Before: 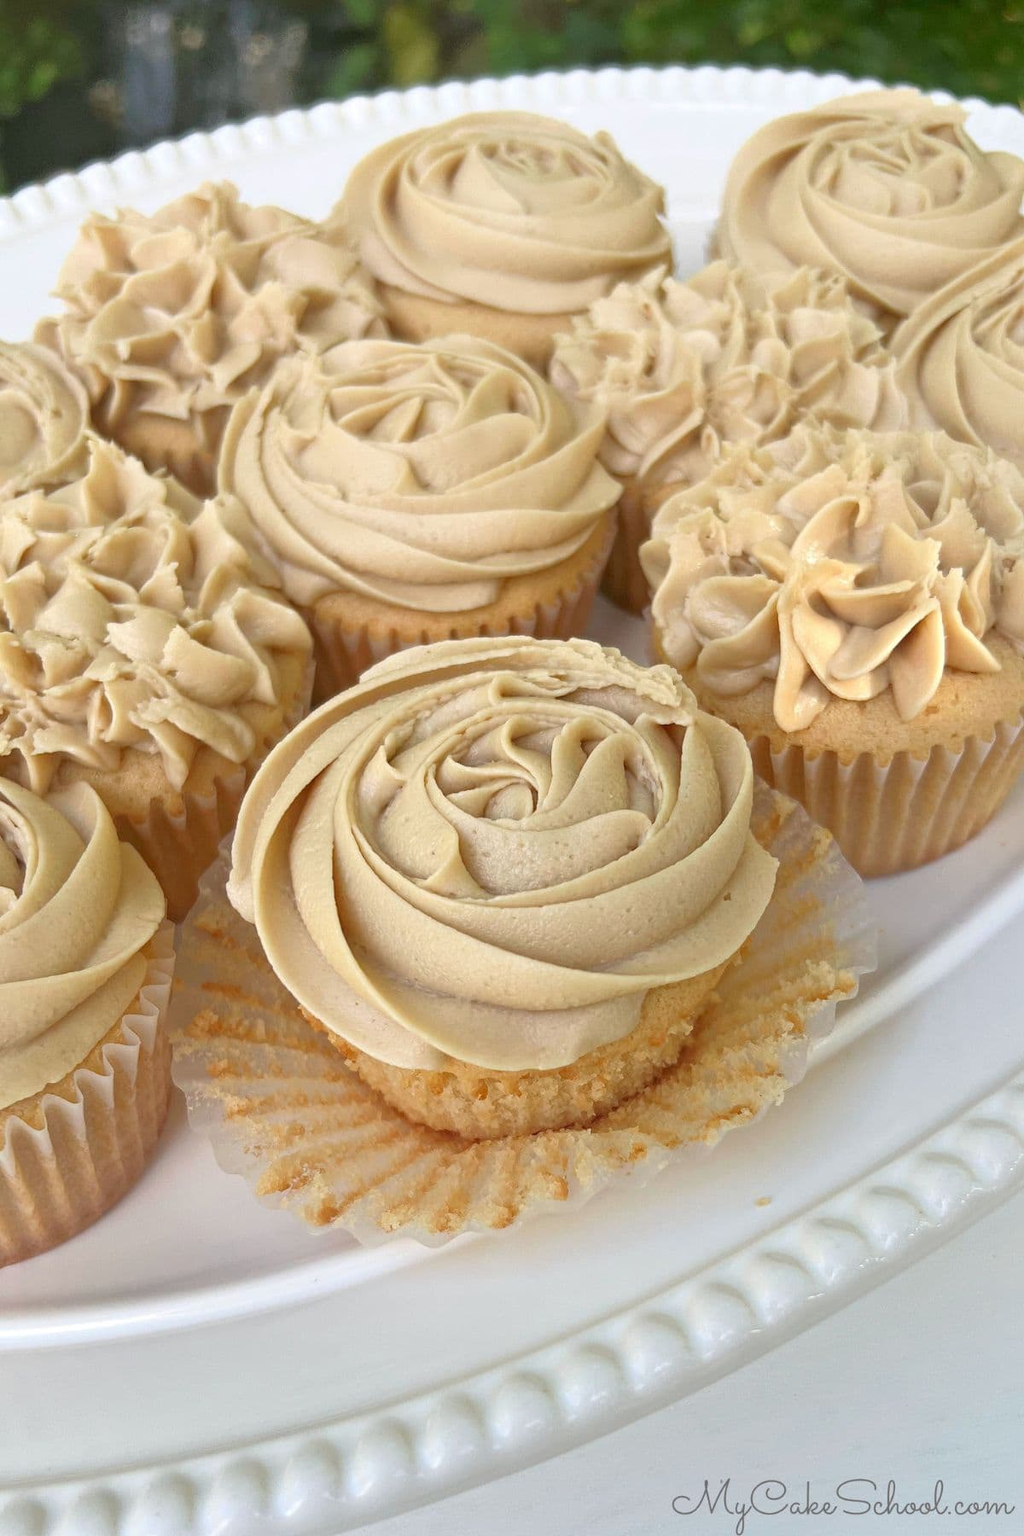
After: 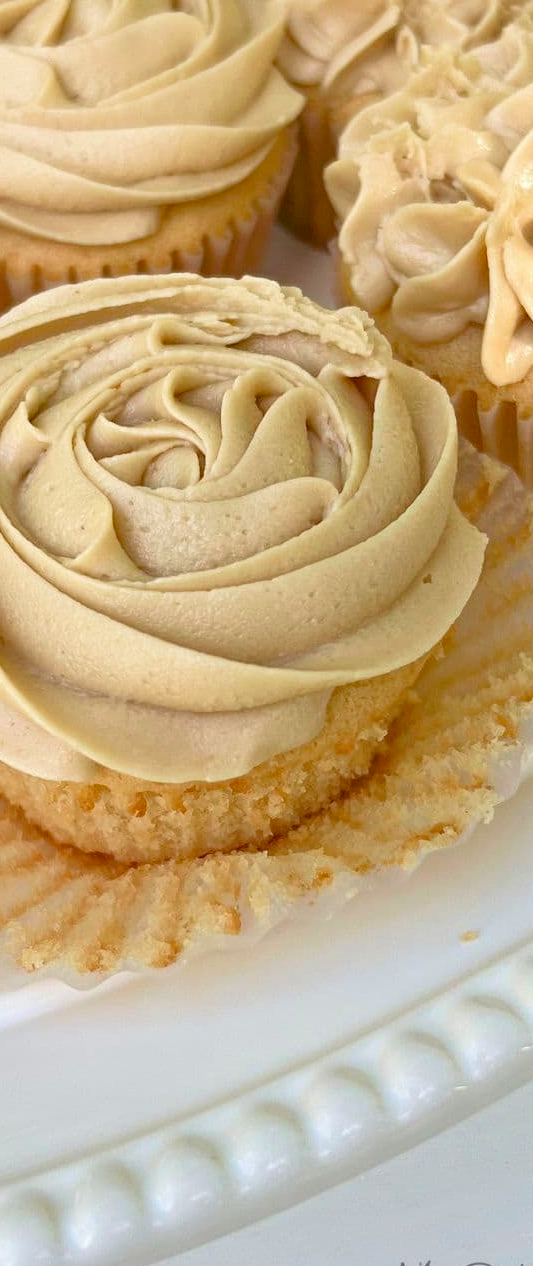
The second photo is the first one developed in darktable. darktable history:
crop: left 35.432%, top 26.233%, right 20.145%, bottom 3.432%
velvia: on, module defaults
color balance rgb: perceptual saturation grading › global saturation 20%, perceptual saturation grading › highlights -25%, perceptual saturation grading › shadows 25%
